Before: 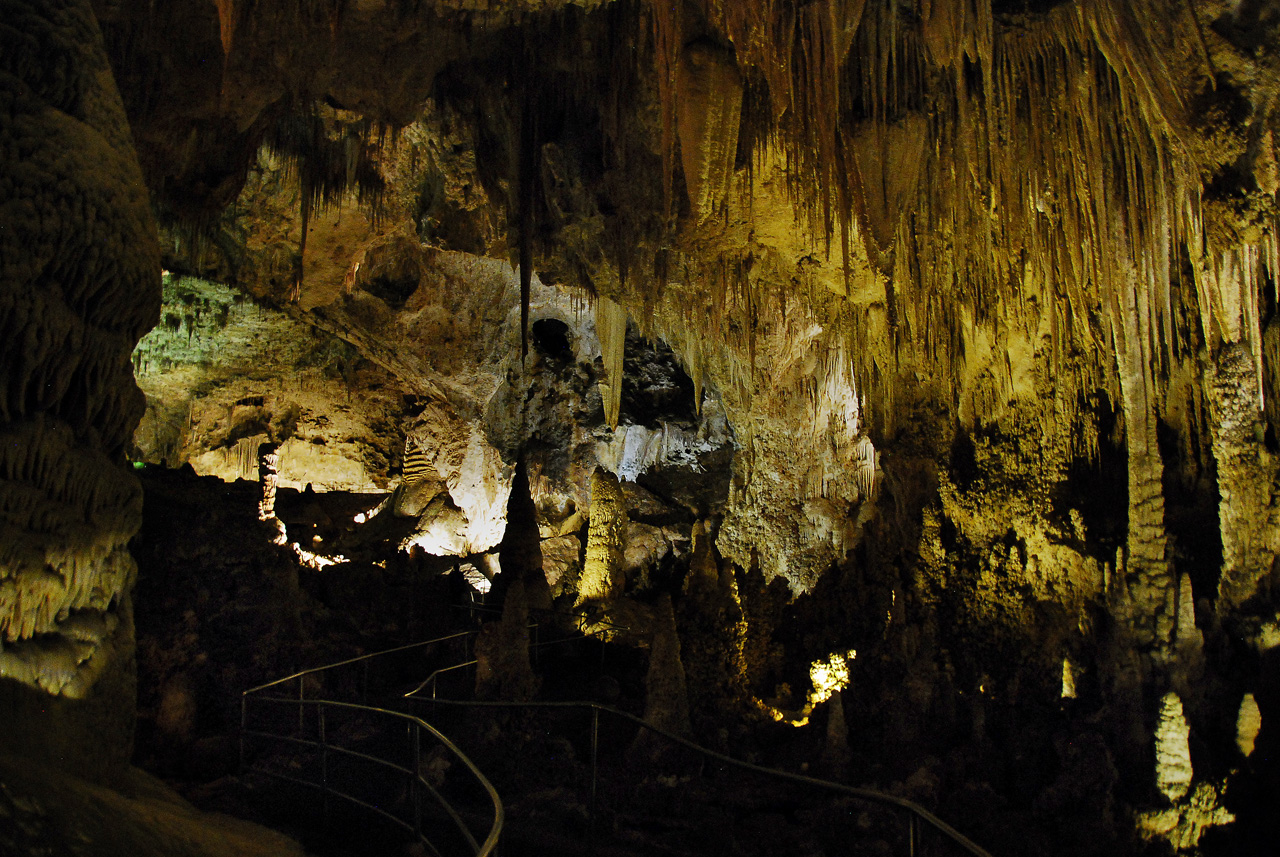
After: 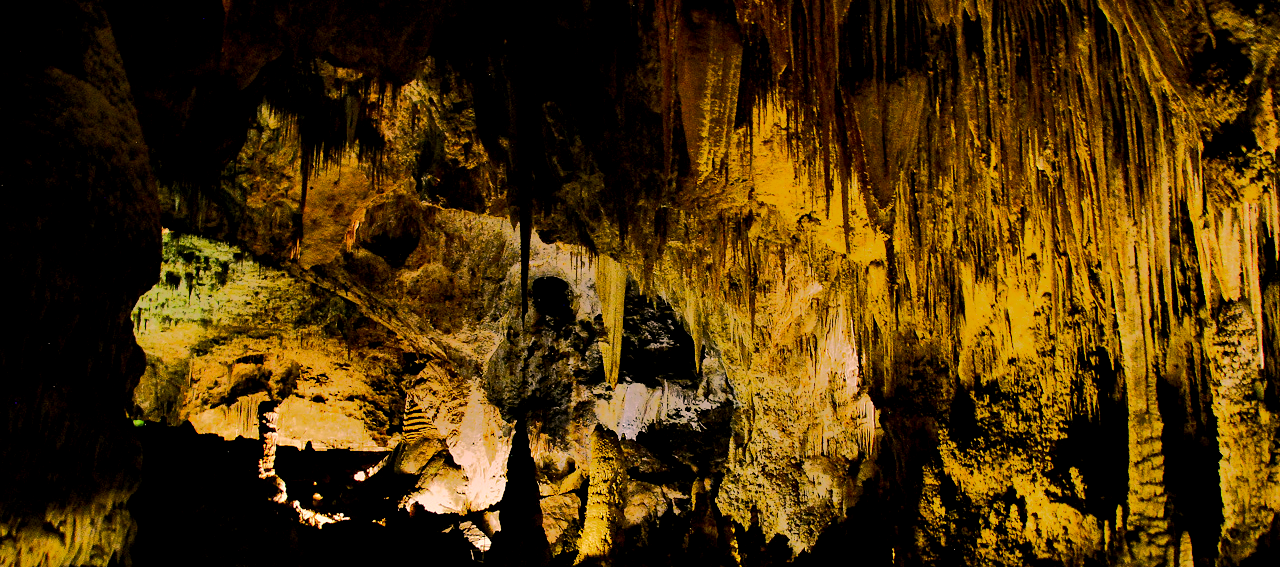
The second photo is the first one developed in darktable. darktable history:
crop and rotate: top 4.962%, bottom 28.779%
vignetting: fall-off start 97.4%, fall-off radius 79.48%, brightness -0.554, saturation 0.001, width/height ratio 1.122
exposure: black level correction 0.01, compensate highlight preservation false
color correction: highlights a* 17.72, highlights b* 19.03
tone equalizer: -8 EV -0.518 EV, -7 EV -0.29 EV, -6 EV -0.08 EV, -5 EV 0.397 EV, -4 EV 0.975 EV, -3 EV 0.787 EV, -2 EV -0.008 EV, -1 EV 0.135 EV, +0 EV -0.009 EV, edges refinement/feathering 500, mask exposure compensation -1.57 EV, preserve details no
